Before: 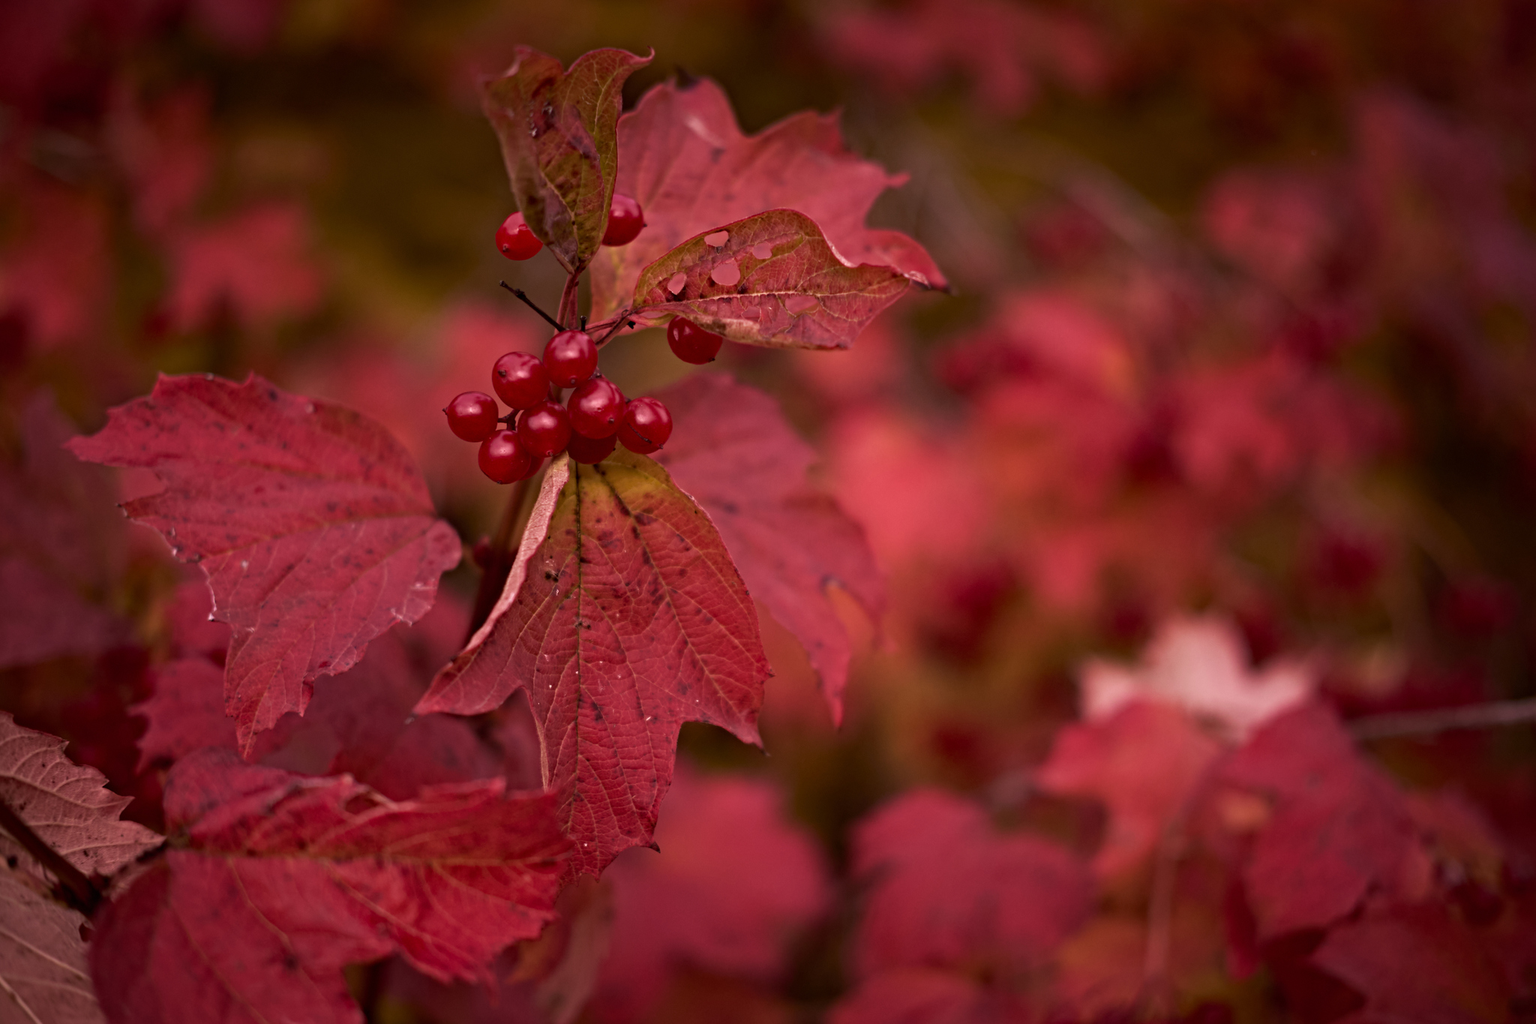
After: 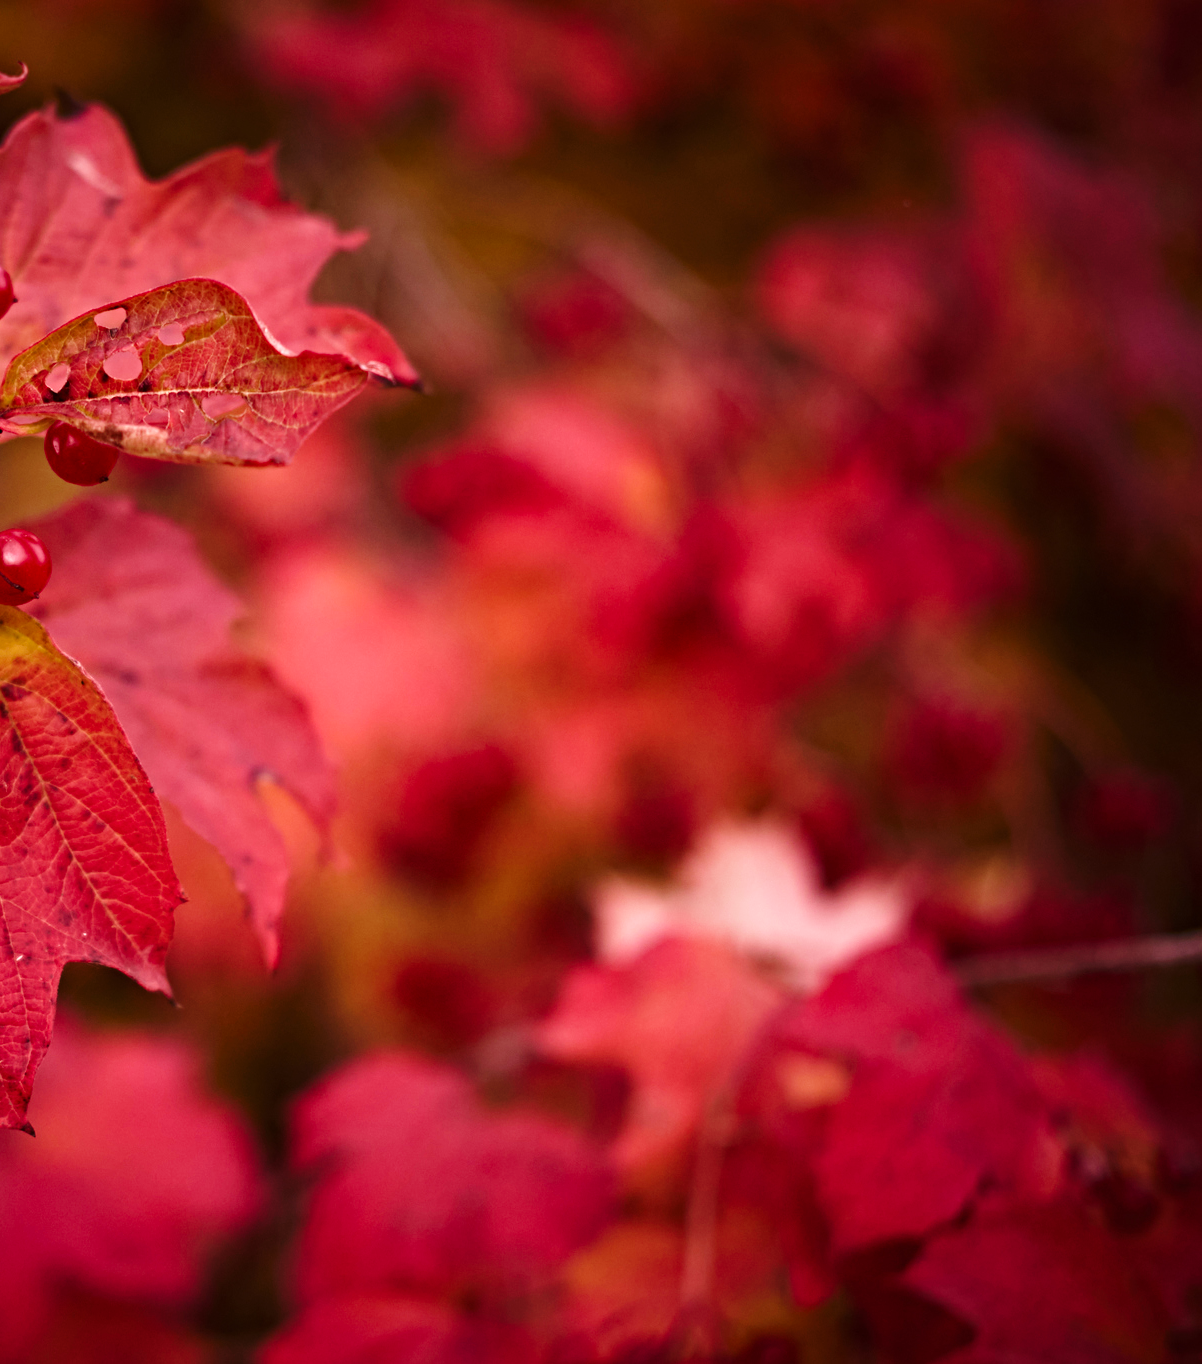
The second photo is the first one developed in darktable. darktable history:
crop: left 41.307%
base curve: curves: ch0 [(0, 0) (0.028, 0.03) (0.121, 0.232) (0.46, 0.748) (0.859, 0.968) (1, 1)], preserve colors none
